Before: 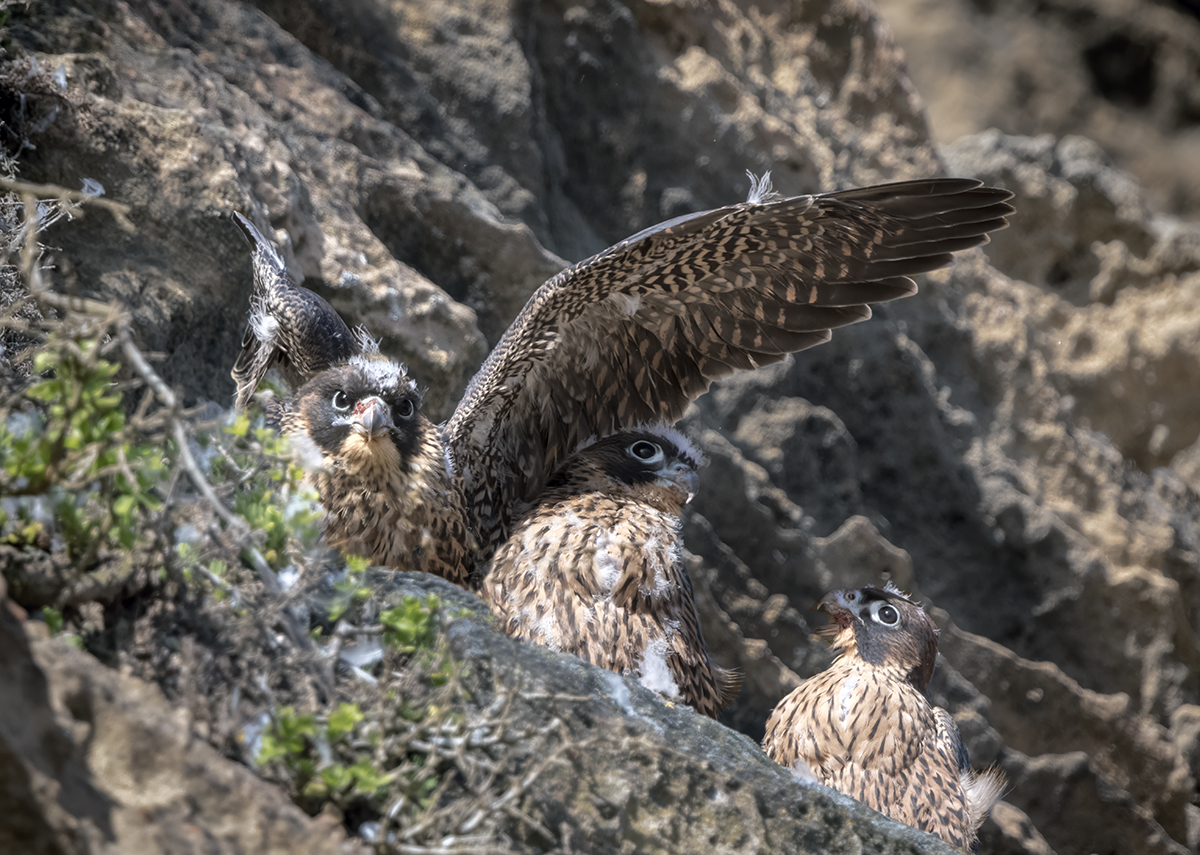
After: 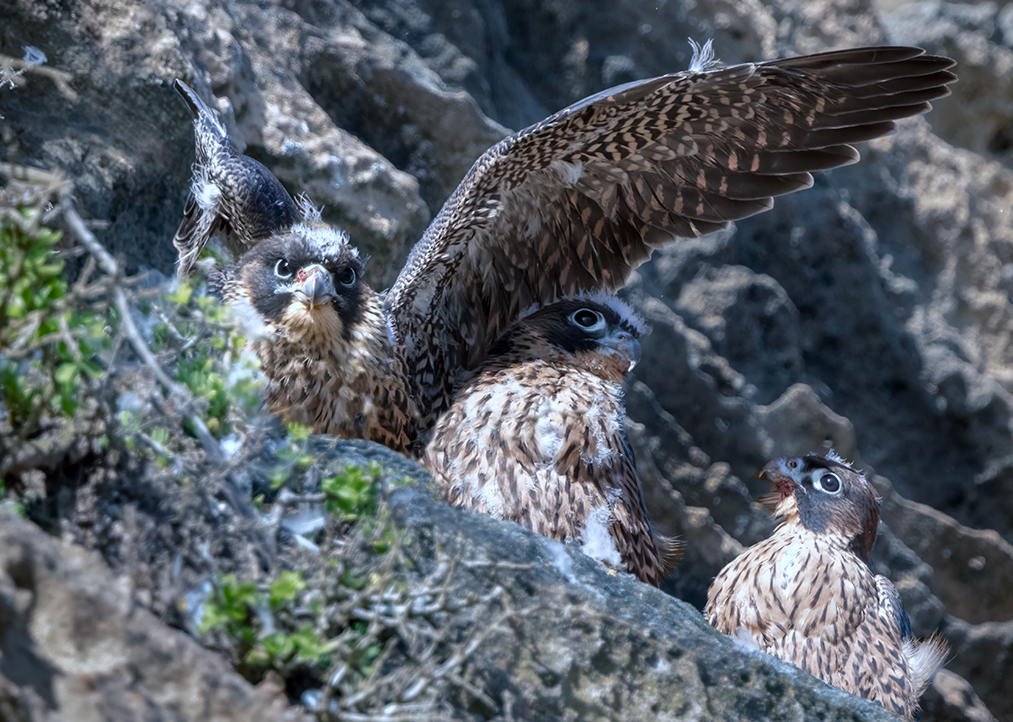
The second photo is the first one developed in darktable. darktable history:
white balance: red 0.926, green 1.003, blue 1.133
rgb levels: preserve colors max RGB
crop and rotate: left 4.842%, top 15.51%, right 10.668%
color balance rgb: perceptual saturation grading › global saturation 20%, perceptual saturation grading › highlights -50%, perceptual saturation grading › shadows 30%
